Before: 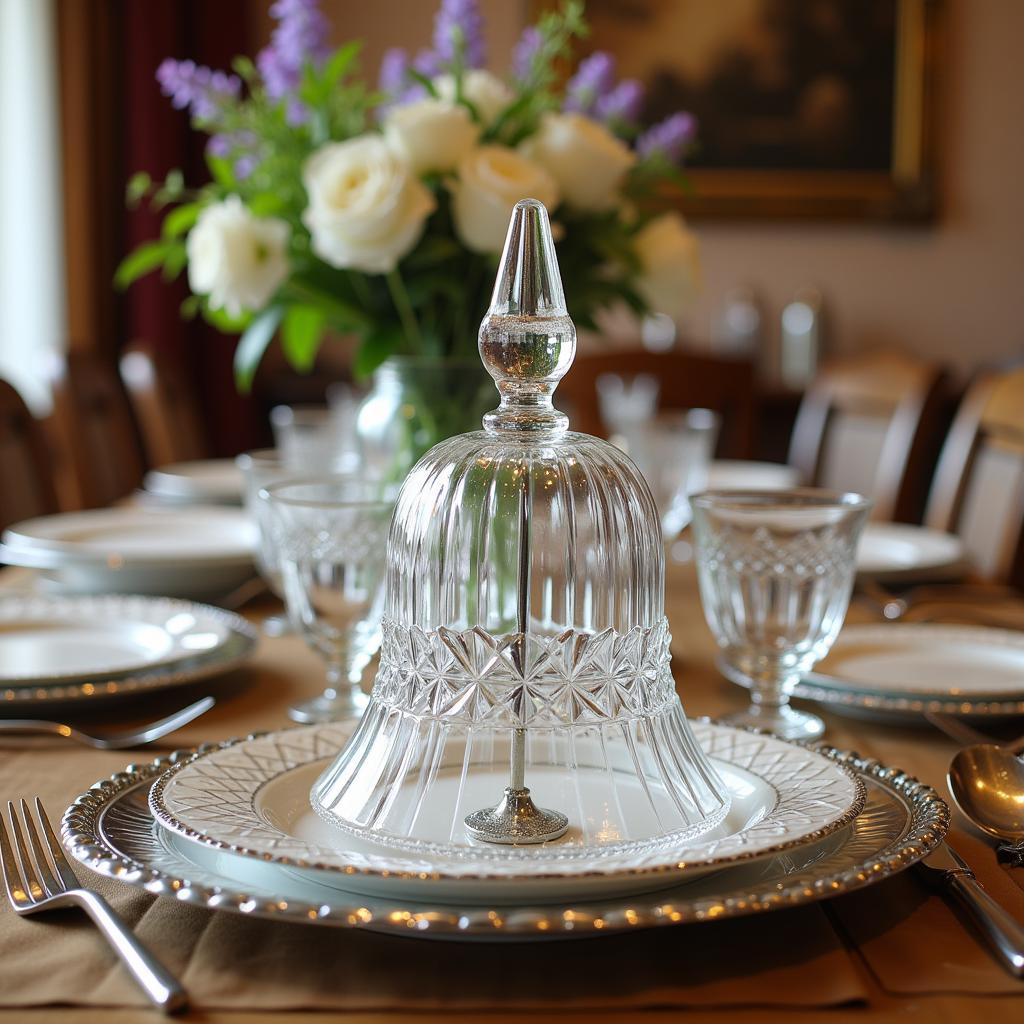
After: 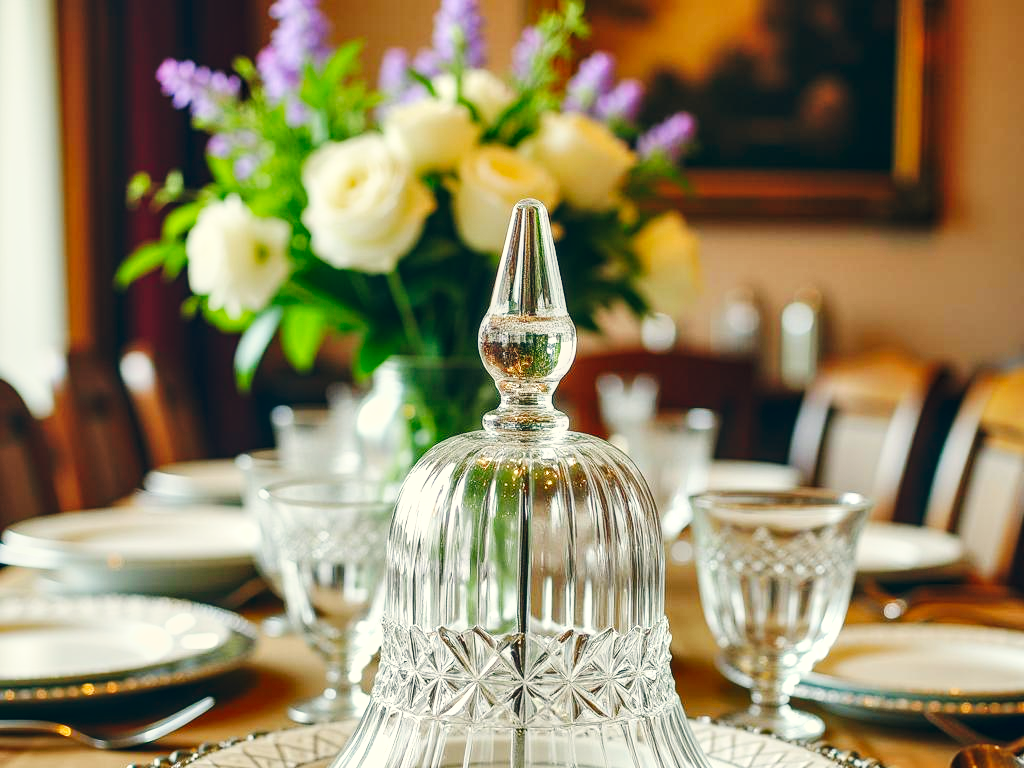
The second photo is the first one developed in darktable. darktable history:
base curve: curves: ch0 [(0, 0) (0.036, 0.025) (0.121, 0.166) (0.206, 0.329) (0.605, 0.79) (1, 1)], preserve colors none
local contrast: on, module defaults
shadows and highlights: highlights color adjustment 0%, low approximation 0.01, soften with gaussian
color correction: highlights a* -0.482, highlights b* 9.48, shadows a* -9.48, shadows b* 0.803
color balance rgb: shadows lift › chroma 3.88%, shadows lift › hue 88.52°, power › hue 214.65°, global offset › chroma 0.1%, global offset › hue 252.4°, contrast 4.45%
levels: levels [0, 0.43, 0.984]
crop: bottom 24.967%
